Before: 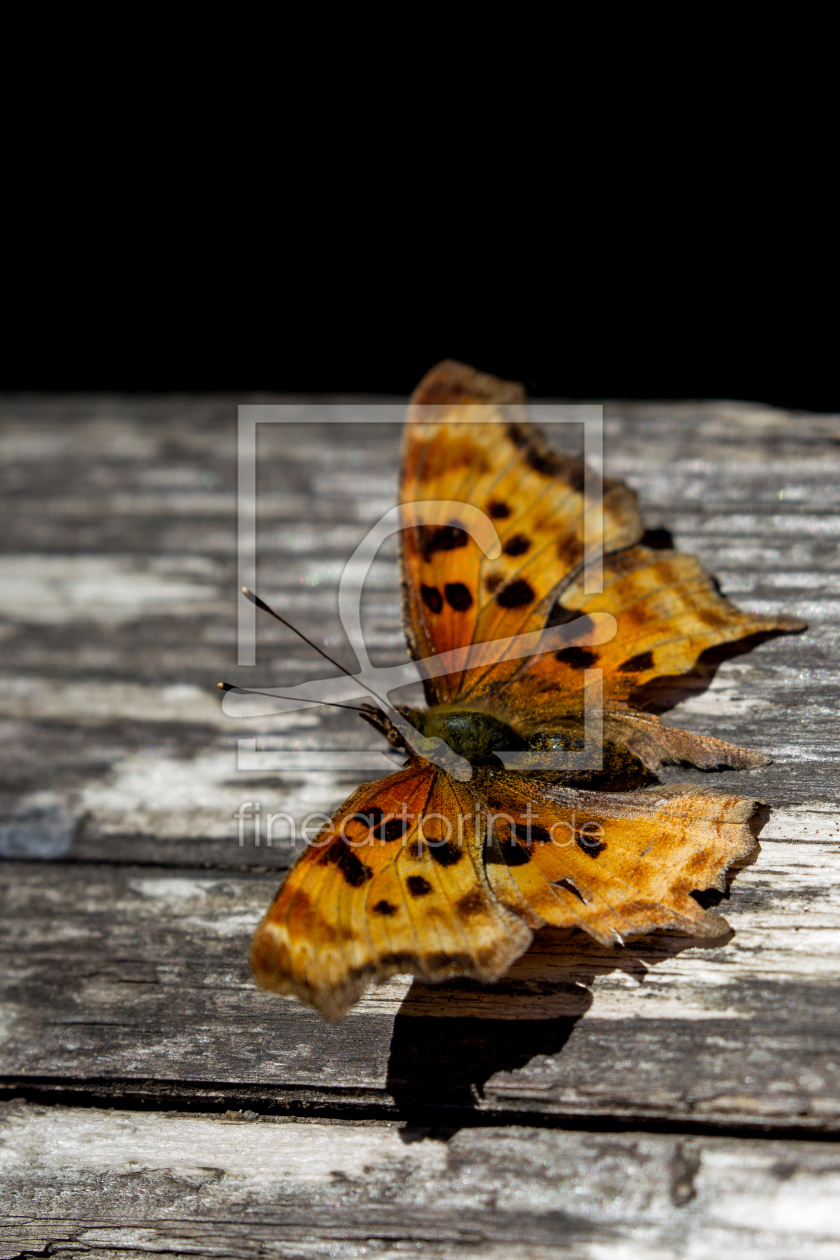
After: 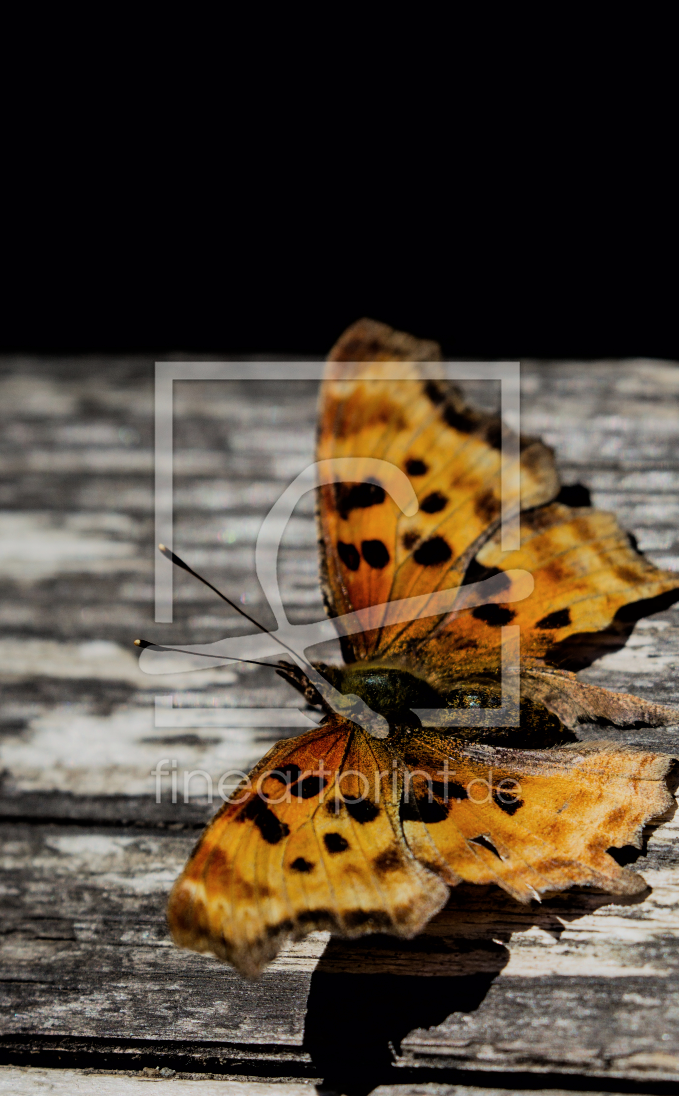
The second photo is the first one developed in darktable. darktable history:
filmic rgb: black relative exposure -7.15 EV, white relative exposure 5.36 EV, hardness 3.02, color science v6 (2022)
crop: left 9.929%, top 3.475%, right 9.188%, bottom 9.529%
contrast brightness saturation: contrast 0.01, saturation -0.05
tone equalizer: -8 EV -0.417 EV, -7 EV -0.389 EV, -6 EV -0.333 EV, -5 EV -0.222 EV, -3 EV 0.222 EV, -2 EV 0.333 EV, -1 EV 0.389 EV, +0 EV 0.417 EV, edges refinement/feathering 500, mask exposure compensation -1.57 EV, preserve details no
